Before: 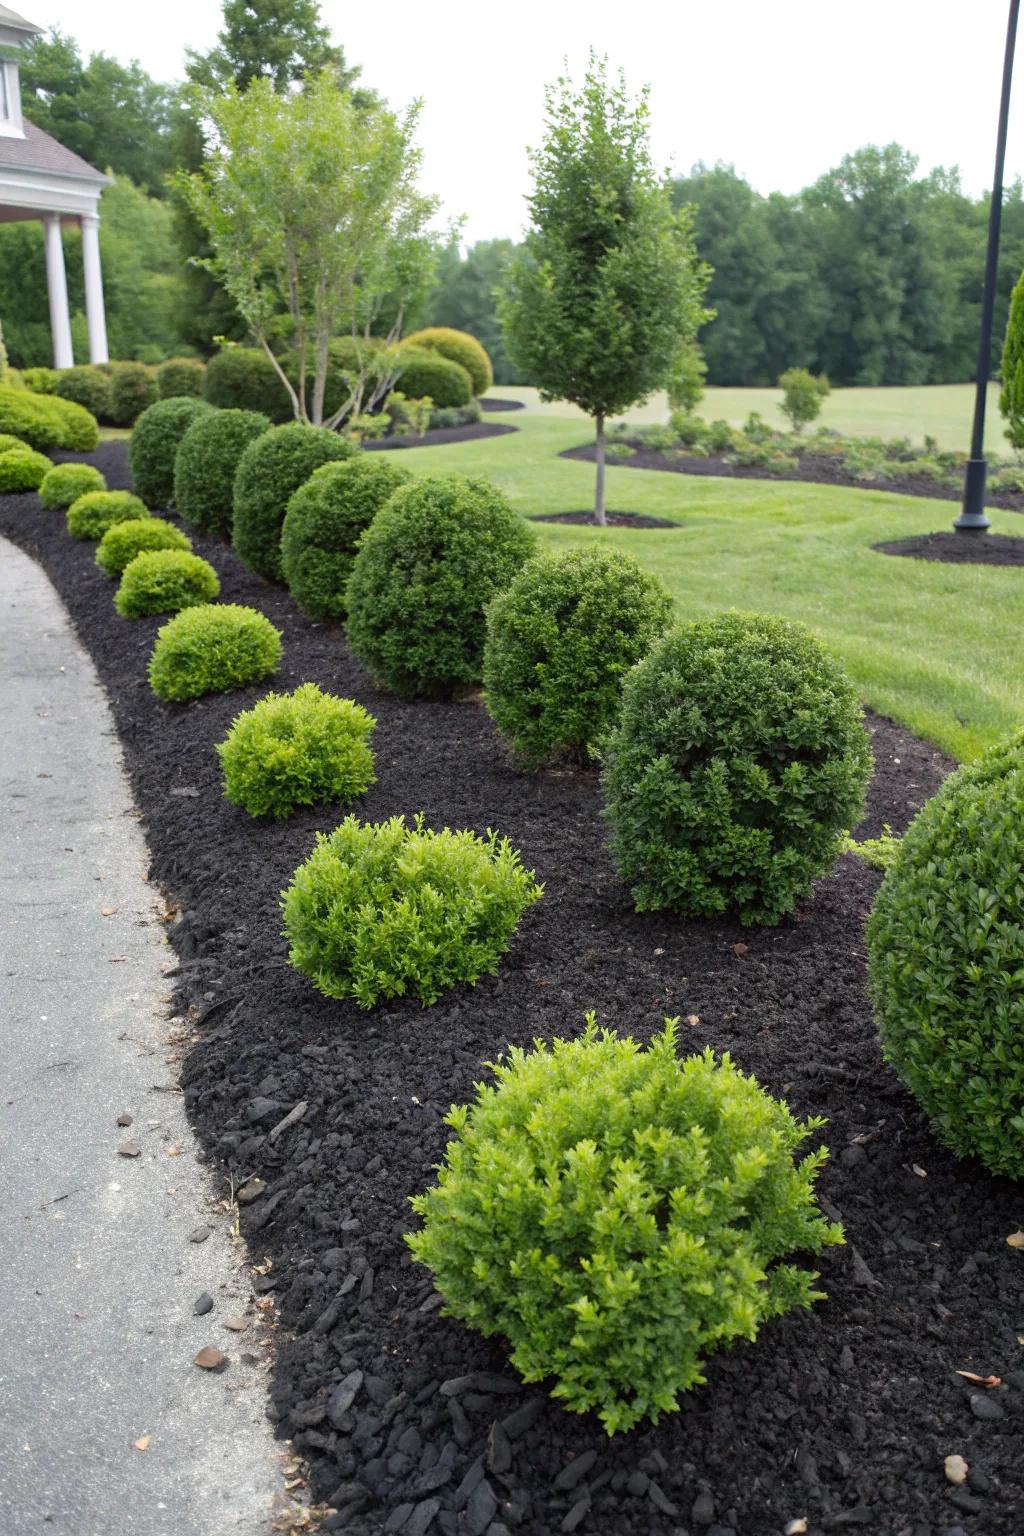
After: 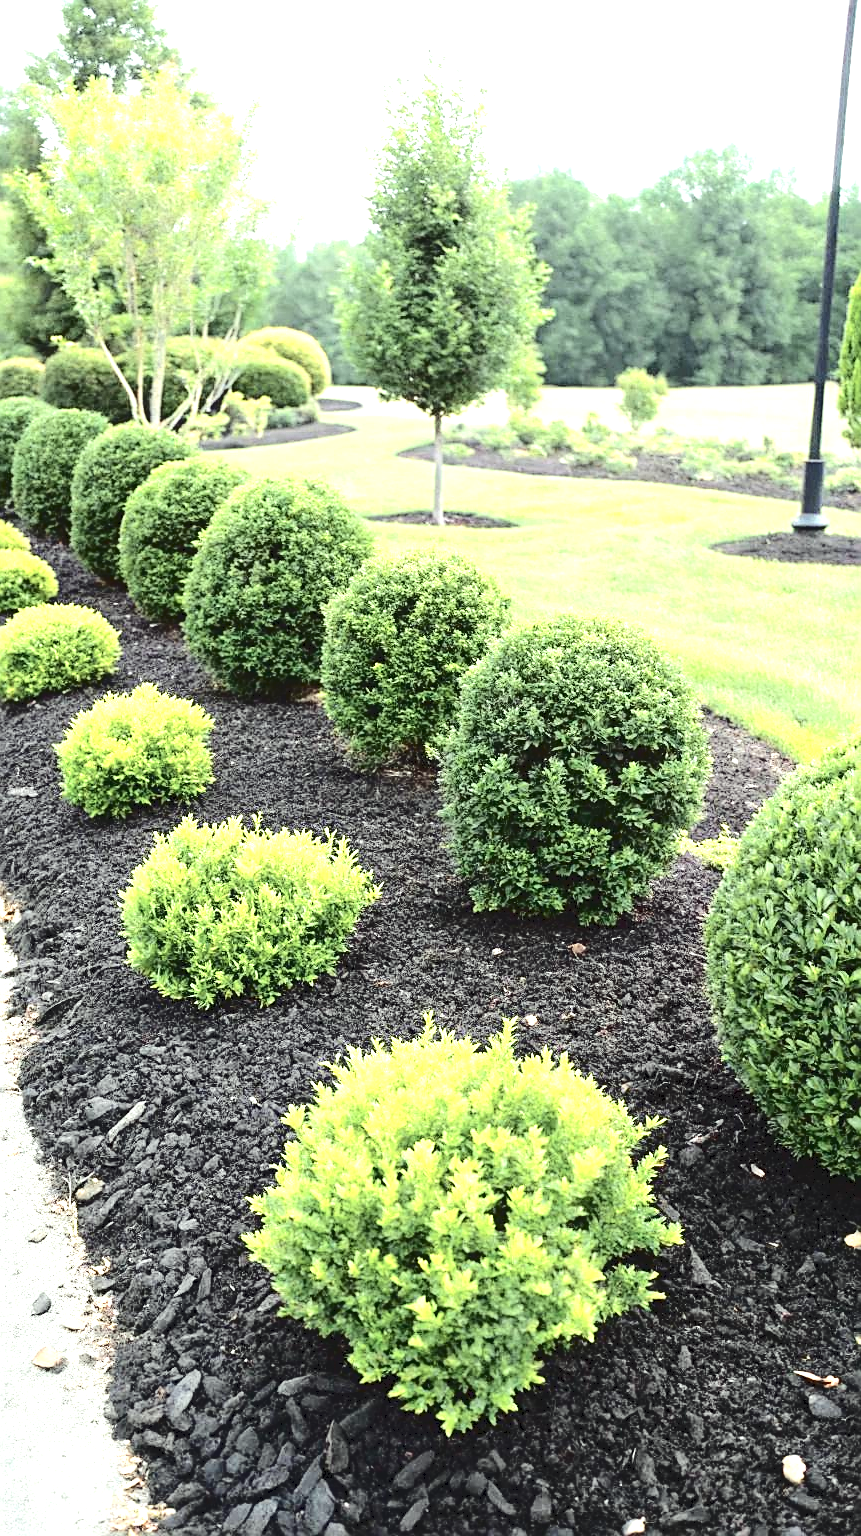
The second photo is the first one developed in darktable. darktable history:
exposure: black level correction 0, exposure 1.518 EV, compensate highlight preservation false
crop: left 15.834%
tone curve: curves: ch0 [(0, 0) (0.003, 0.084) (0.011, 0.084) (0.025, 0.084) (0.044, 0.084) (0.069, 0.085) (0.1, 0.09) (0.136, 0.1) (0.177, 0.119) (0.224, 0.144) (0.277, 0.205) (0.335, 0.298) (0.399, 0.417) (0.468, 0.525) (0.543, 0.631) (0.623, 0.72) (0.709, 0.8) (0.801, 0.867) (0.898, 0.934) (1, 1)], color space Lab, independent channels, preserve colors none
color correction: highlights a* -4.85, highlights b* 5.04, saturation 0.957
contrast brightness saturation: saturation -0.044
sharpen: on, module defaults
color zones: curves: ch0 [(0.018, 0.548) (0.197, 0.654) (0.425, 0.447) (0.605, 0.658) (0.732, 0.579)]; ch1 [(0.105, 0.531) (0.224, 0.531) (0.386, 0.39) (0.618, 0.456) (0.732, 0.456) (0.956, 0.421)]; ch2 [(0.039, 0.583) (0.215, 0.465) (0.399, 0.544) (0.465, 0.548) (0.614, 0.447) (0.724, 0.43) (0.882, 0.623) (0.956, 0.632)]
